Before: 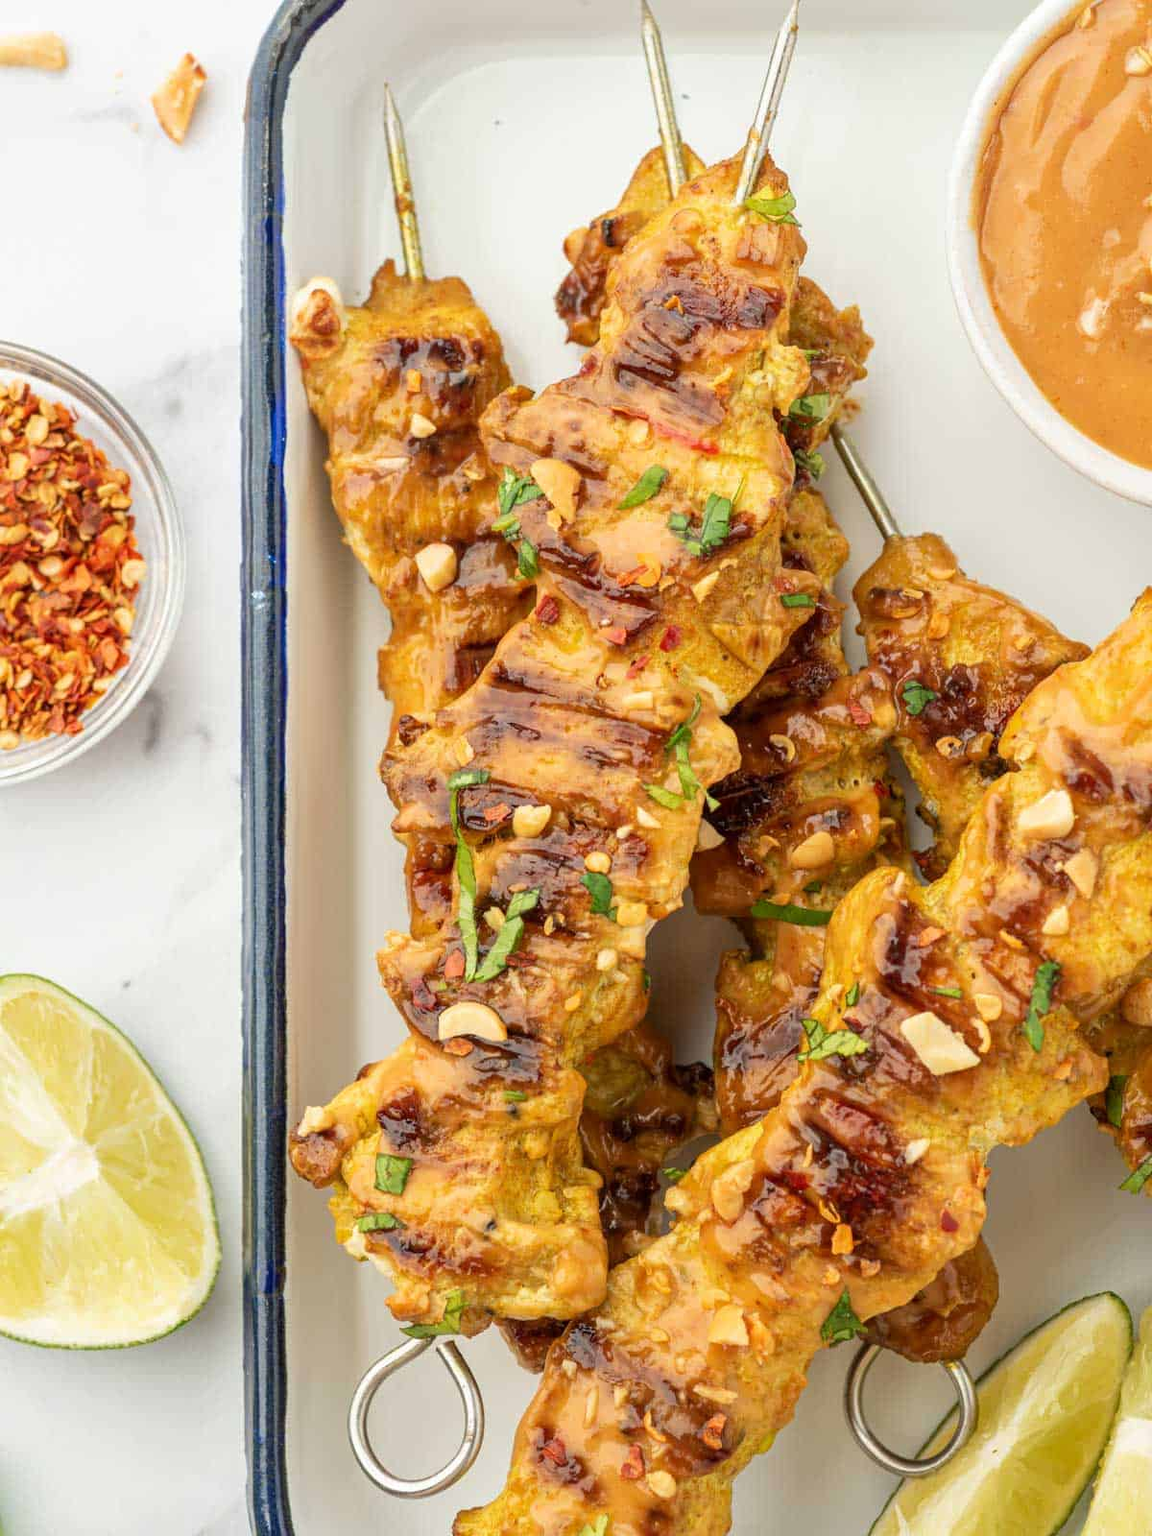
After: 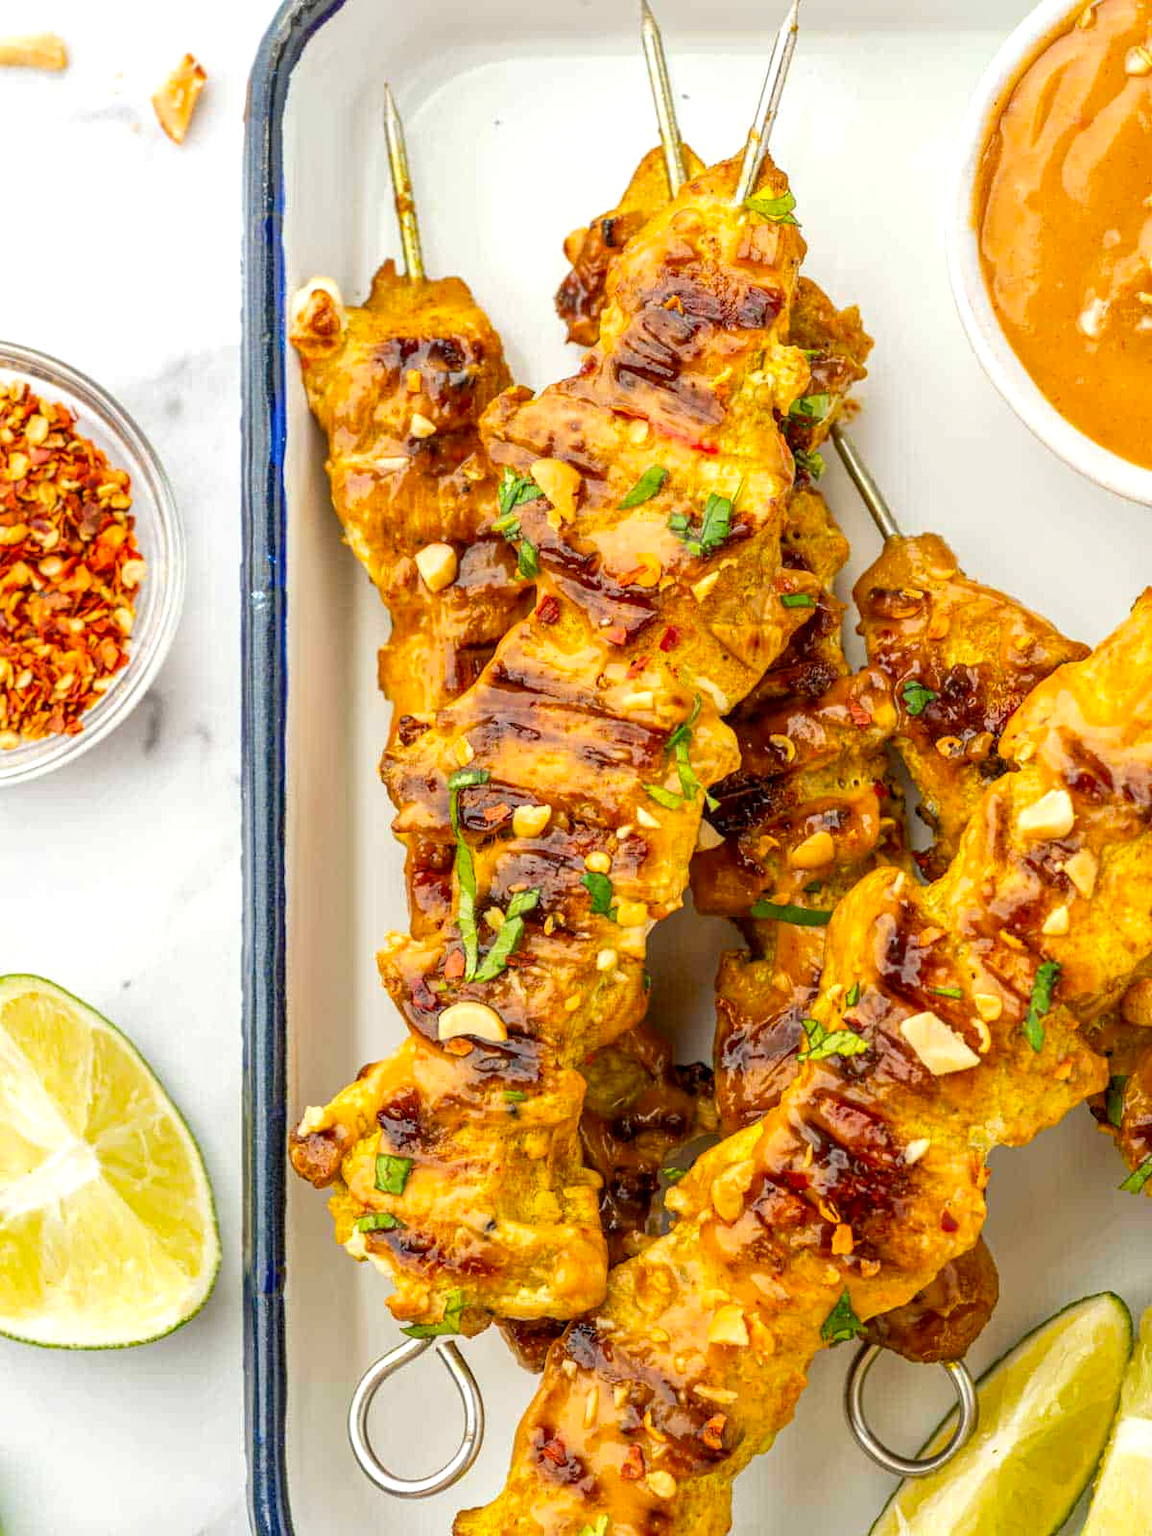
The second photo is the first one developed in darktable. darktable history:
color balance: output saturation 120%
local contrast: on, module defaults
exposure: black level correction 0.001, exposure 0.14 EV, compensate highlight preservation false
